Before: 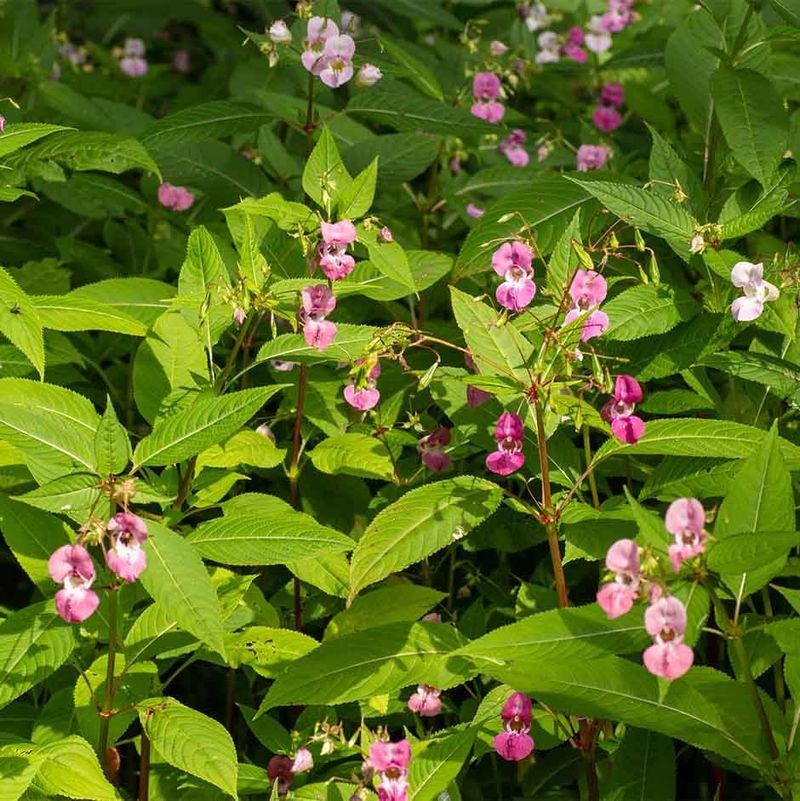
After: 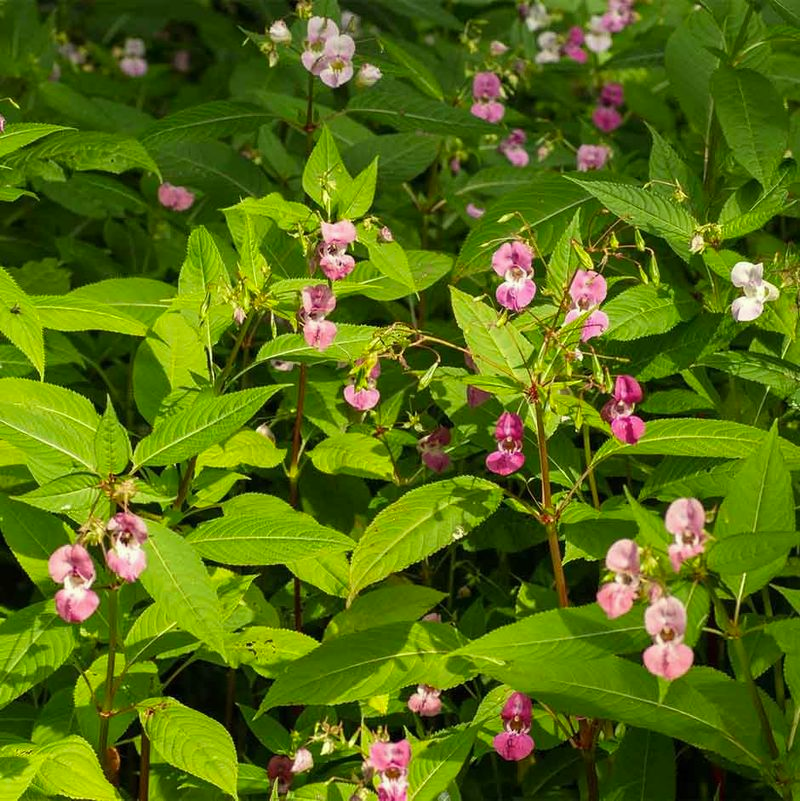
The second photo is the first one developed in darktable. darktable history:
shadows and highlights: shadows -24.28, highlights 50.57, soften with gaussian
color correction: highlights a* -5.71, highlights b* 11.31
